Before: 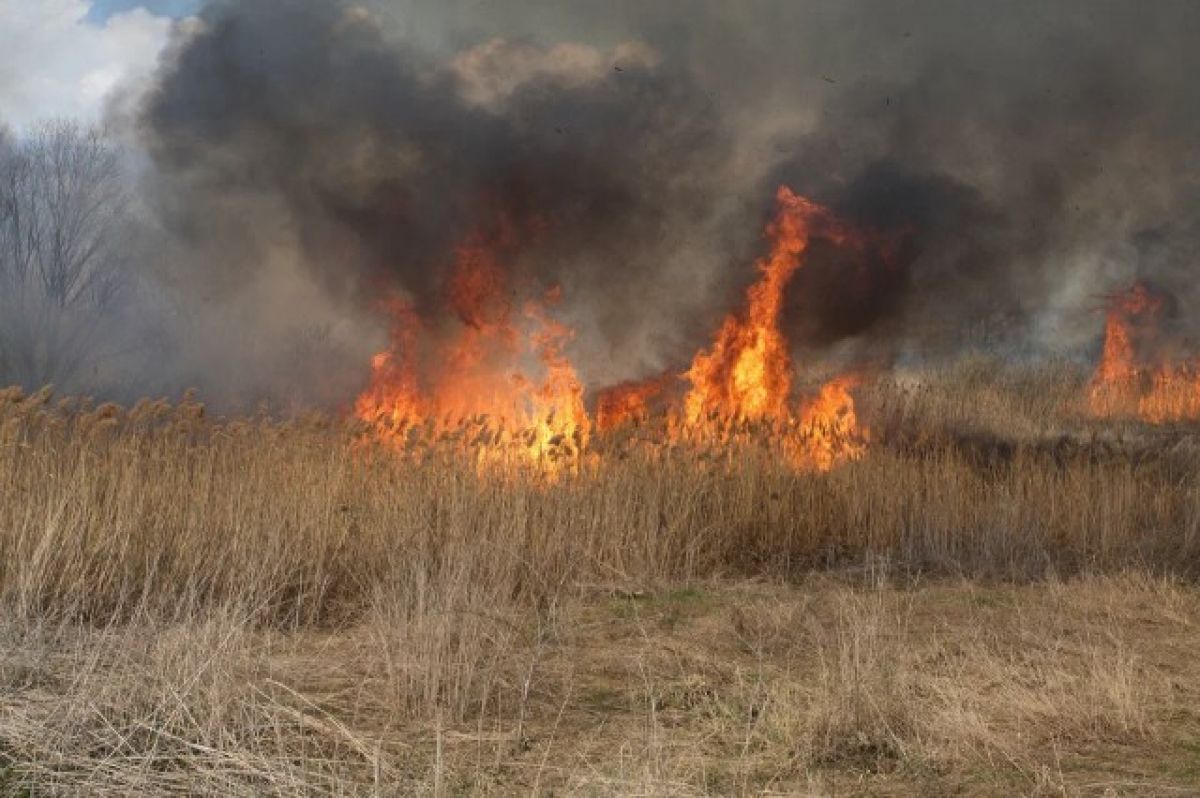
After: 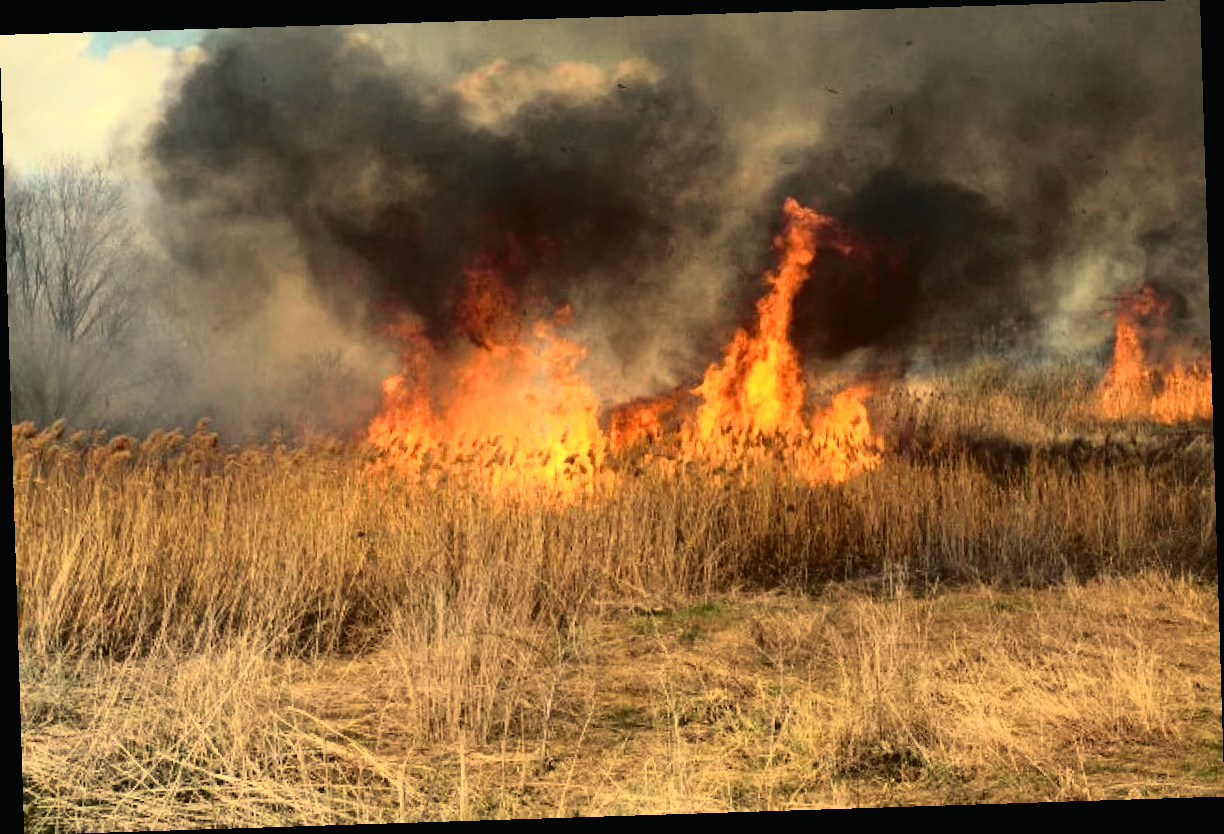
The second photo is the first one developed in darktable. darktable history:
white balance: red 1.08, blue 0.791
tone equalizer: -8 EV -0.75 EV, -7 EV -0.7 EV, -6 EV -0.6 EV, -5 EV -0.4 EV, -3 EV 0.4 EV, -2 EV 0.6 EV, -1 EV 0.7 EV, +0 EV 0.75 EV, edges refinement/feathering 500, mask exposure compensation -1.57 EV, preserve details no
exposure: exposure 0 EV, compensate highlight preservation false
rotate and perspective: rotation -1.77°, lens shift (horizontal) 0.004, automatic cropping off
tone curve: curves: ch0 [(0, 0.014) (0.17, 0.099) (0.398, 0.423) (0.728, 0.808) (0.877, 0.91) (0.99, 0.955)]; ch1 [(0, 0) (0.377, 0.325) (0.493, 0.491) (0.505, 0.504) (0.515, 0.515) (0.554, 0.575) (0.623, 0.643) (0.701, 0.718) (1, 1)]; ch2 [(0, 0) (0.423, 0.453) (0.481, 0.485) (0.501, 0.501) (0.531, 0.527) (0.586, 0.597) (0.663, 0.706) (0.717, 0.753) (1, 0.991)], color space Lab, independent channels
